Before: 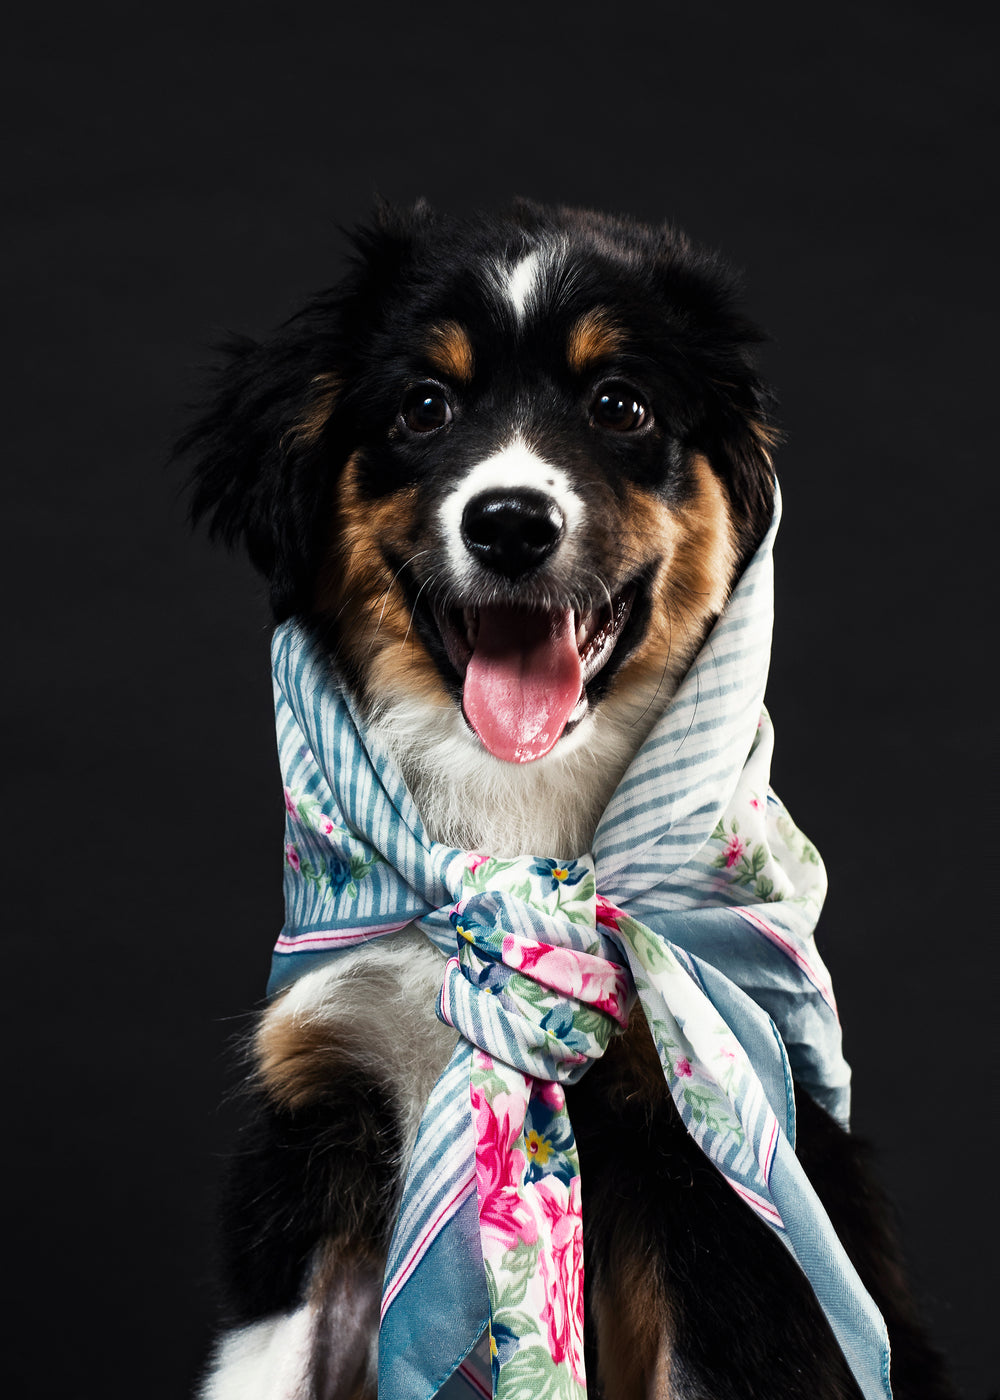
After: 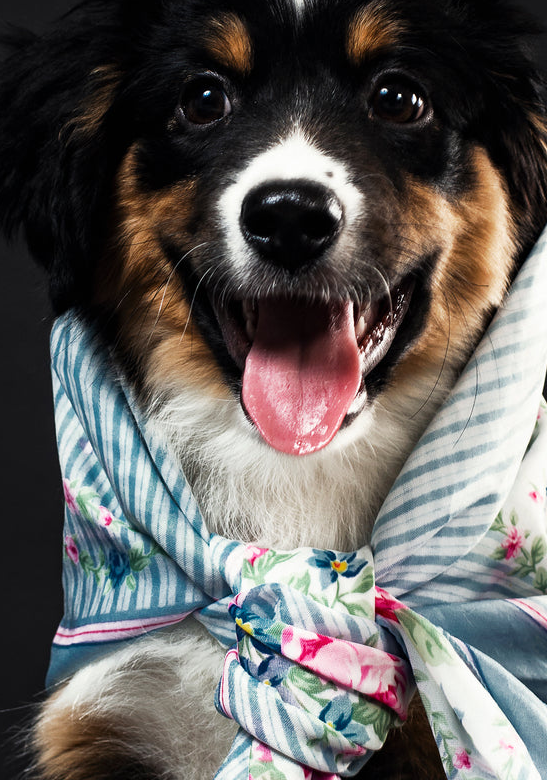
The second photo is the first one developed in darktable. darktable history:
crop and rotate: left 22.146%, top 22.05%, right 23.136%, bottom 22.223%
